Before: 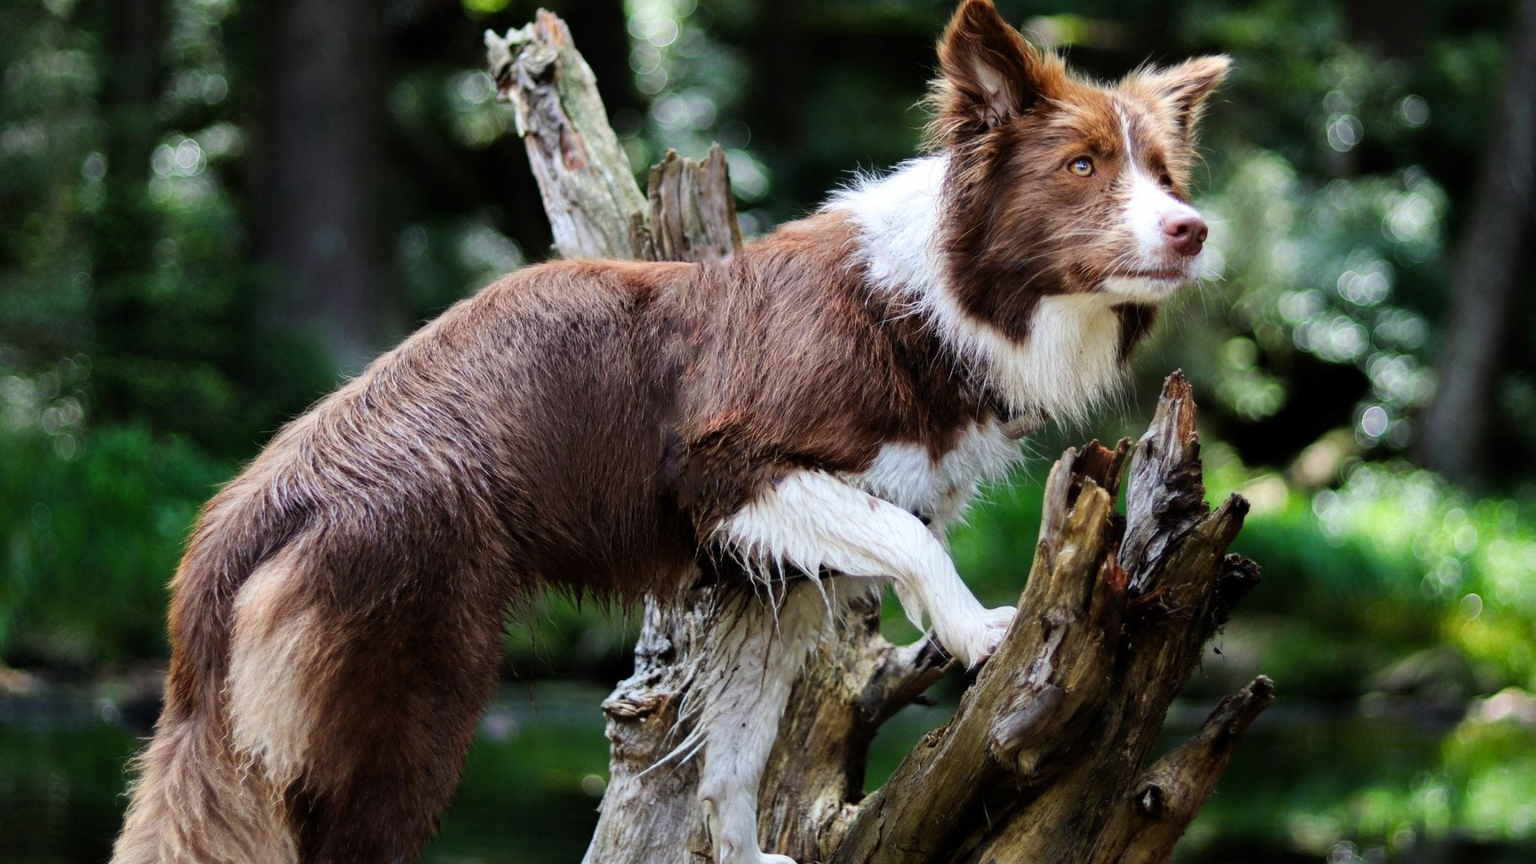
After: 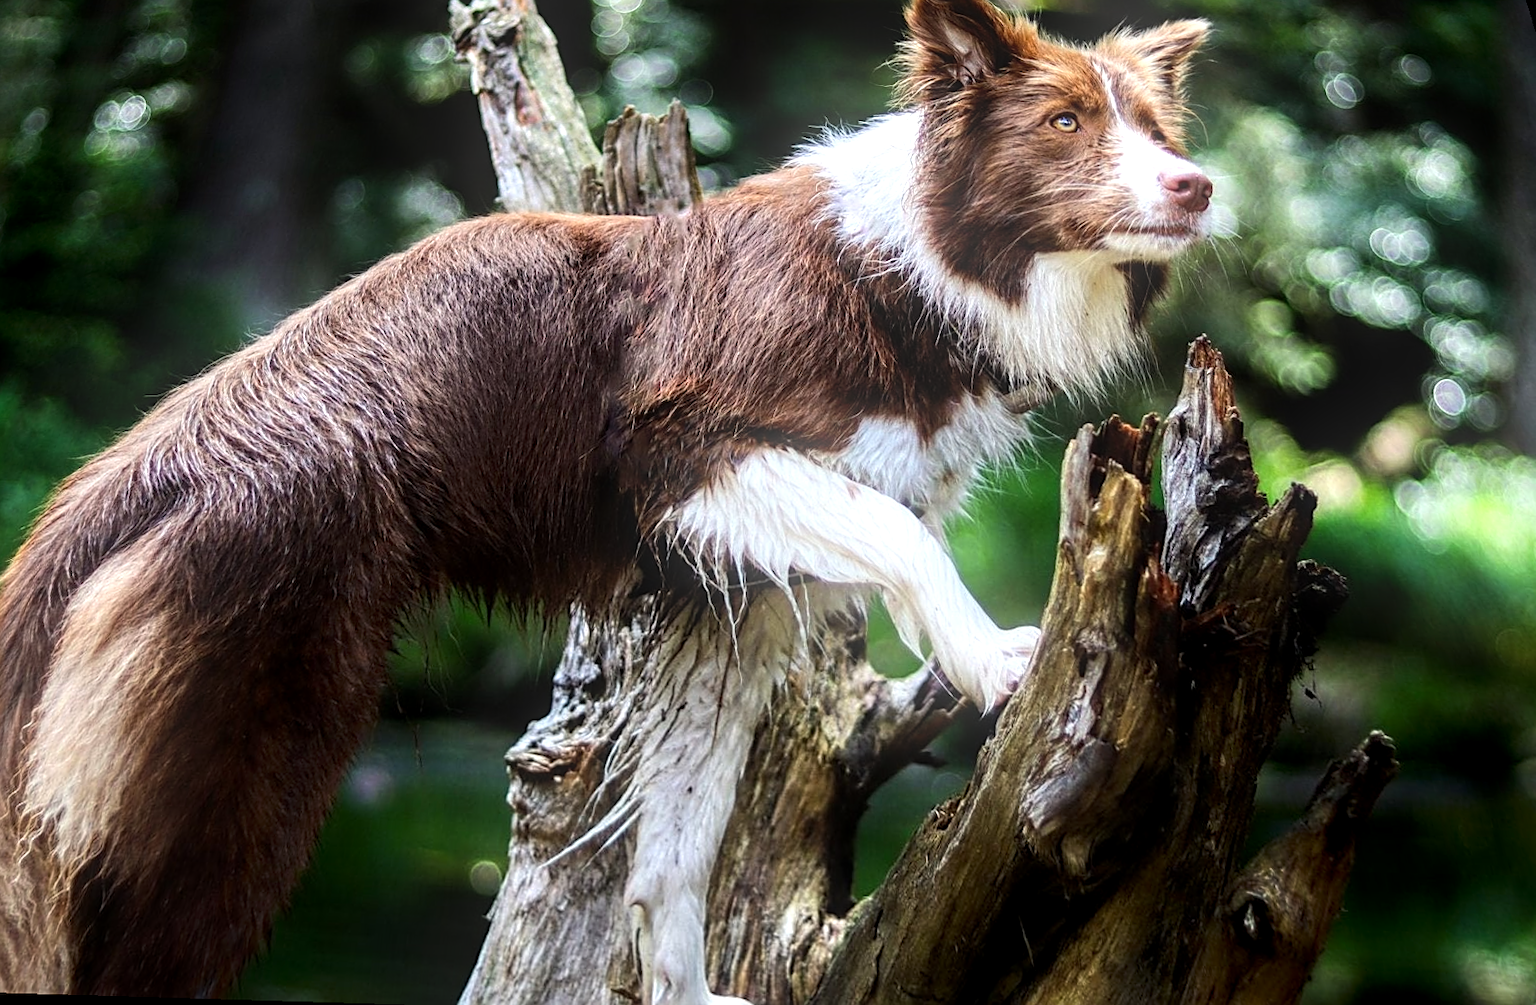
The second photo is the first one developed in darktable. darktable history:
local contrast: detail 130%
crop: top 1.049%, right 0.001%
tone equalizer: -8 EV -0.417 EV, -7 EV -0.389 EV, -6 EV -0.333 EV, -5 EV -0.222 EV, -3 EV 0.222 EV, -2 EV 0.333 EV, -1 EV 0.389 EV, +0 EV 0.417 EV, edges refinement/feathering 500, mask exposure compensation -1.57 EV, preserve details no
bloom: size 16%, threshold 98%, strength 20%
shadows and highlights: shadows -40.15, highlights 62.88, soften with gaussian
rotate and perspective: rotation 0.72°, lens shift (vertical) -0.352, lens shift (horizontal) -0.051, crop left 0.152, crop right 0.859, crop top 0.019, crop bottom 0.964
sharpen: on, module defaults
